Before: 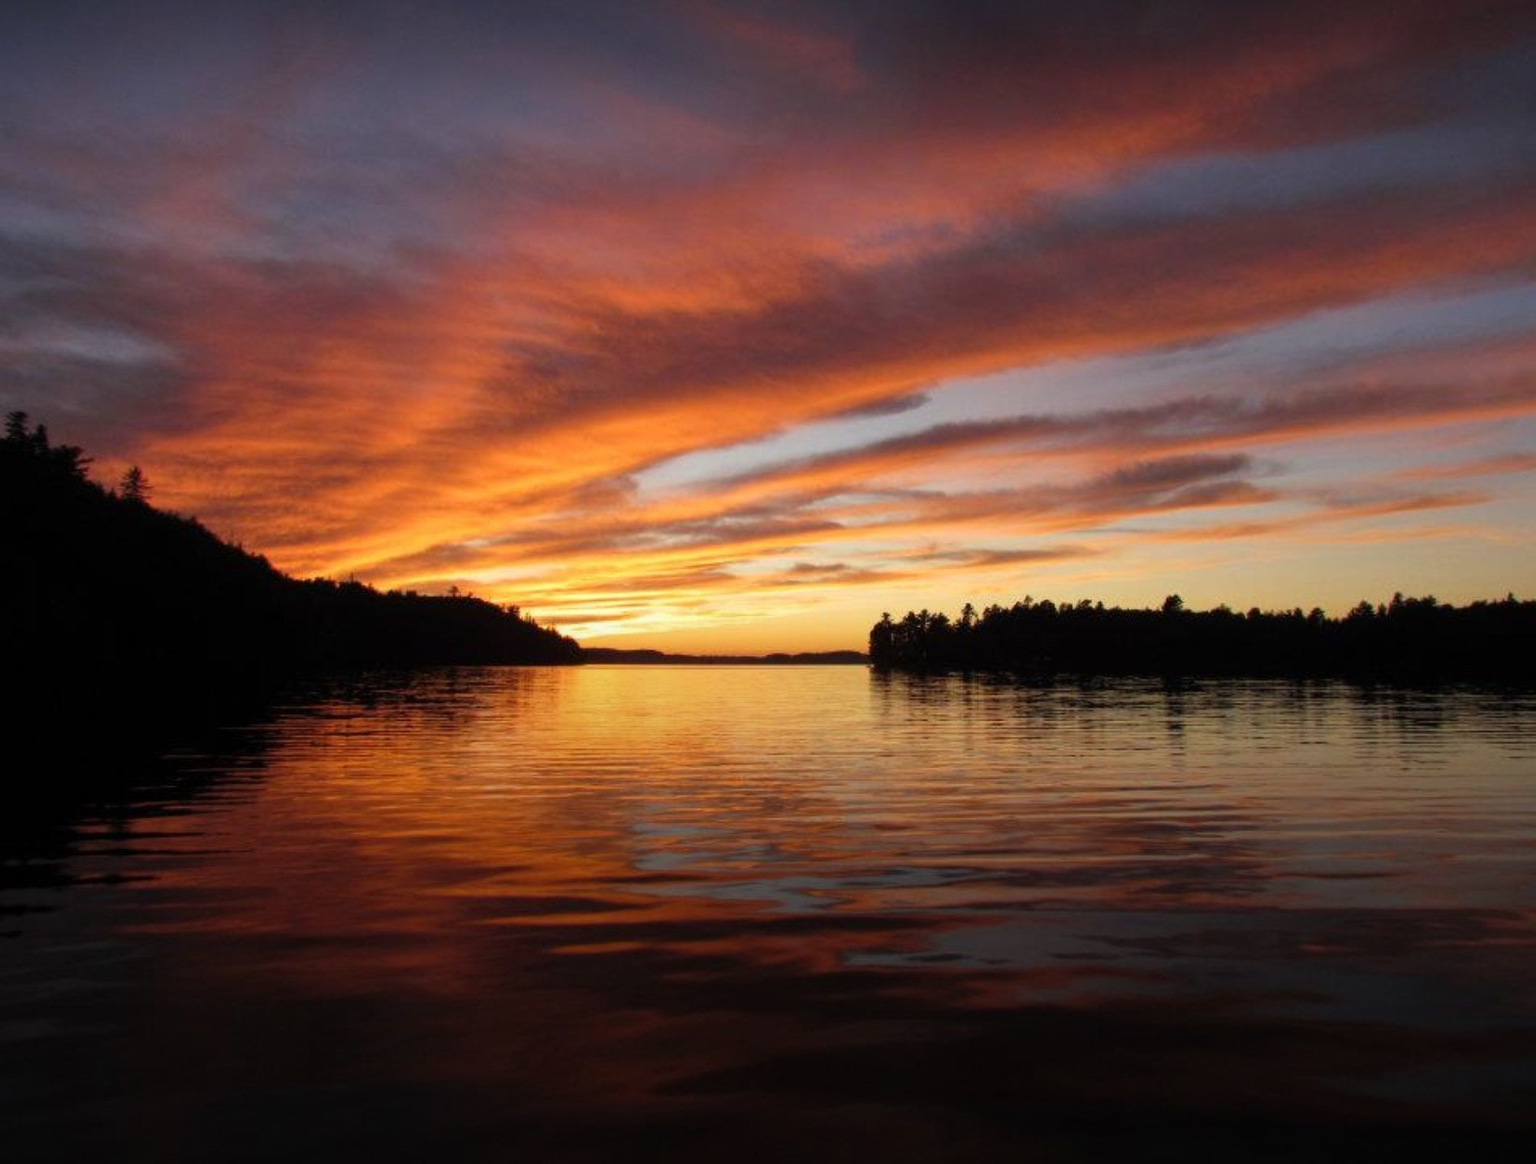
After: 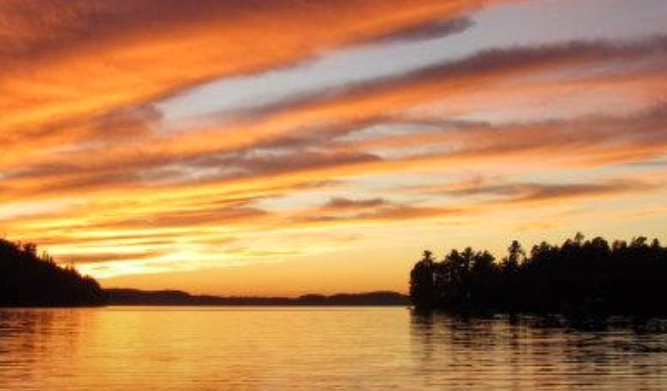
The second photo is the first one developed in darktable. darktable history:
local contrast: highlights 100%, shadows 97%, detail 119%, midtone range 0.2
crop: left 31.662%, top 32.47%, right 27.602%, bottom 35.974%
